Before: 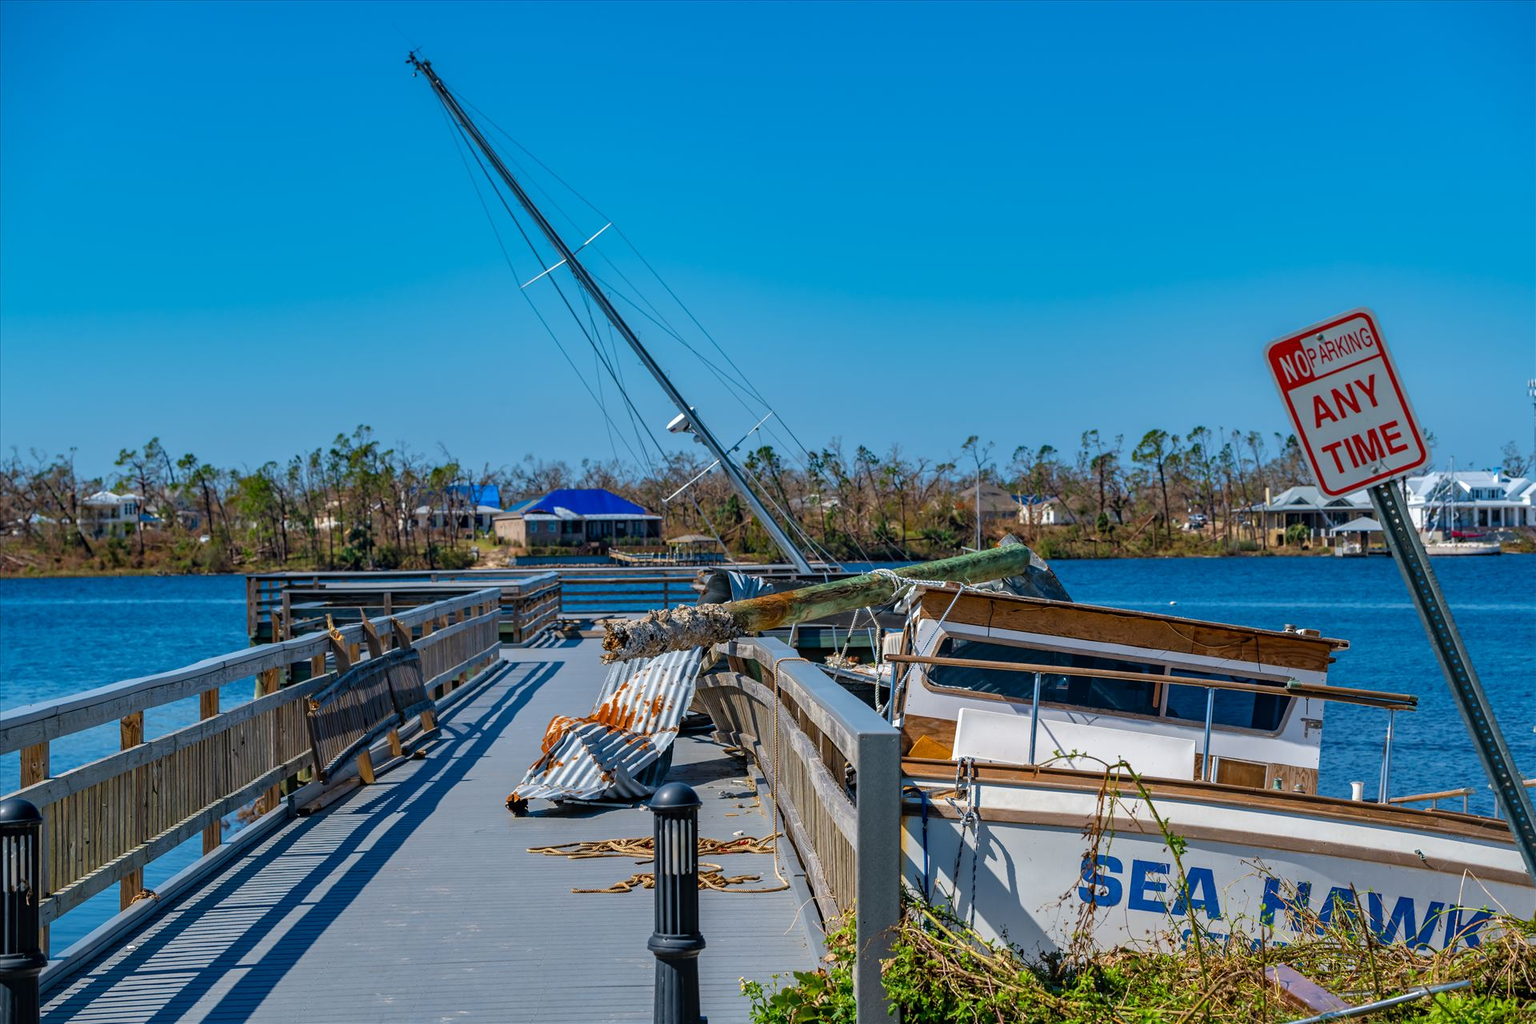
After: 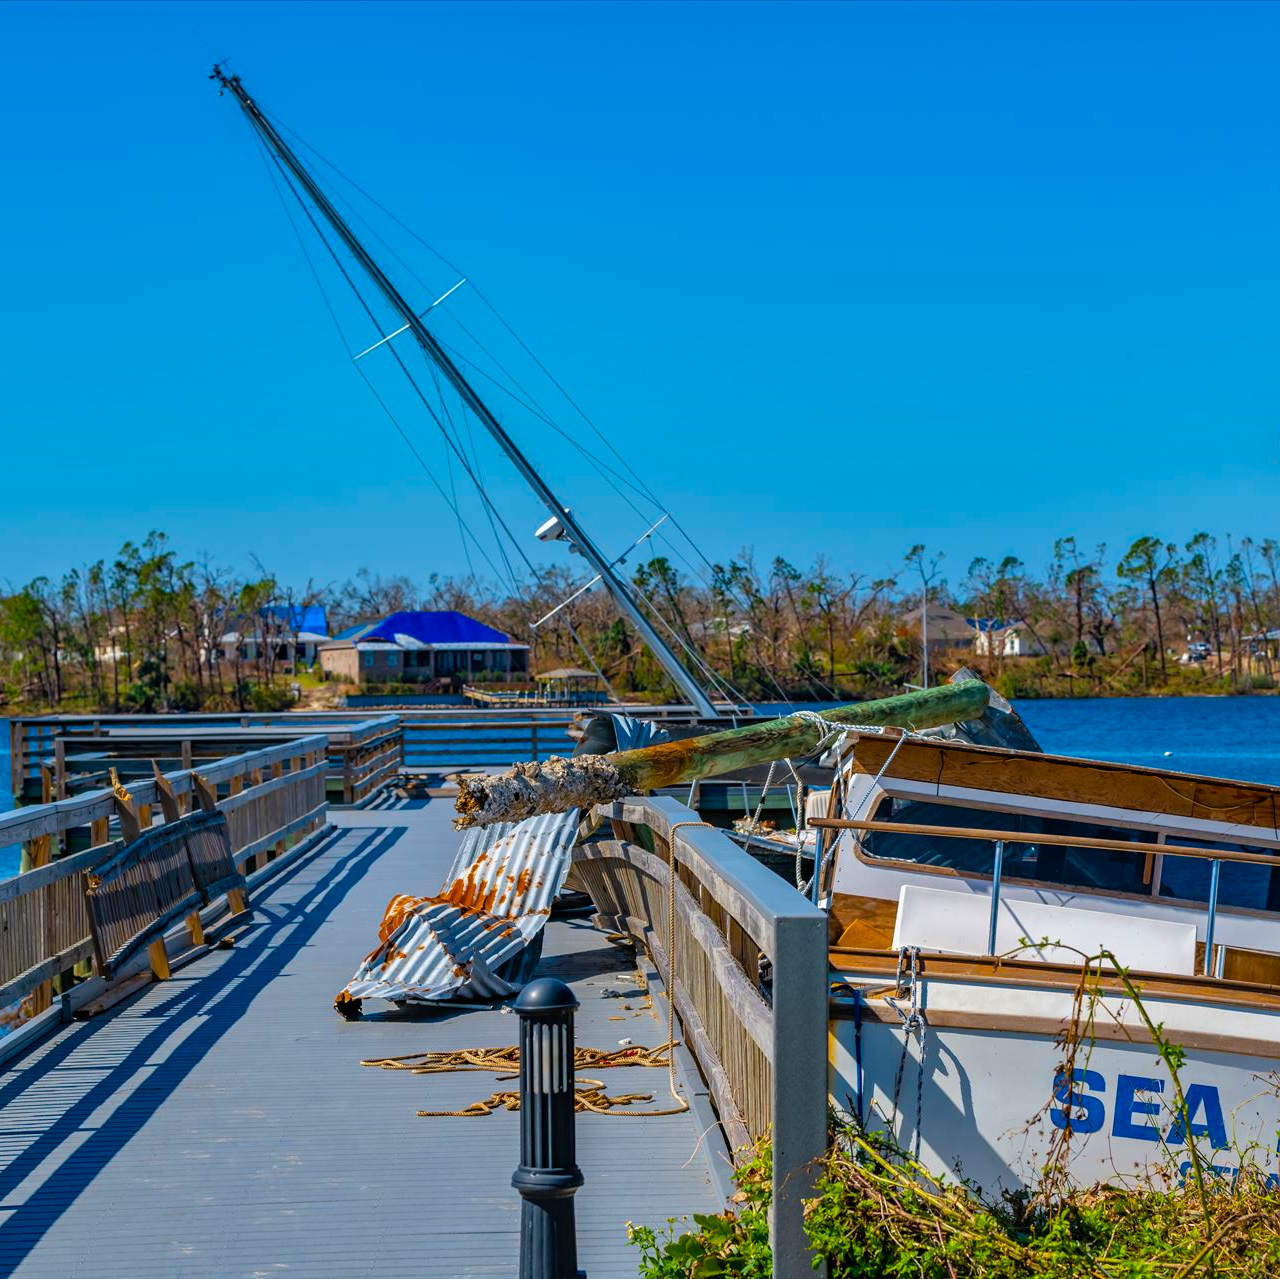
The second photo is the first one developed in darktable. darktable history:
color balance rgb: perceptual saturation grading › global saturation 25%, global vibrance 20%
crop and rotate: left 15.546%, right 17.787%
